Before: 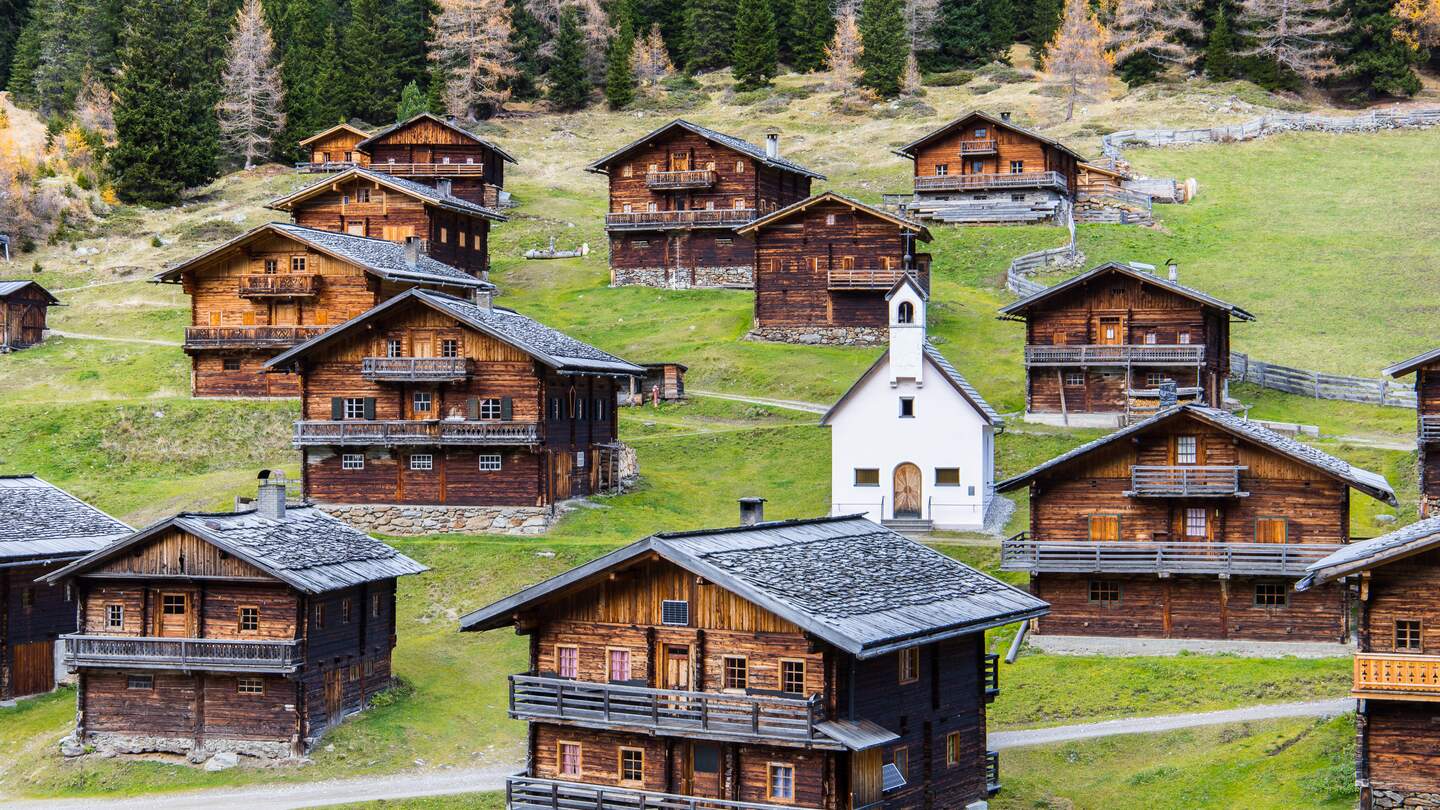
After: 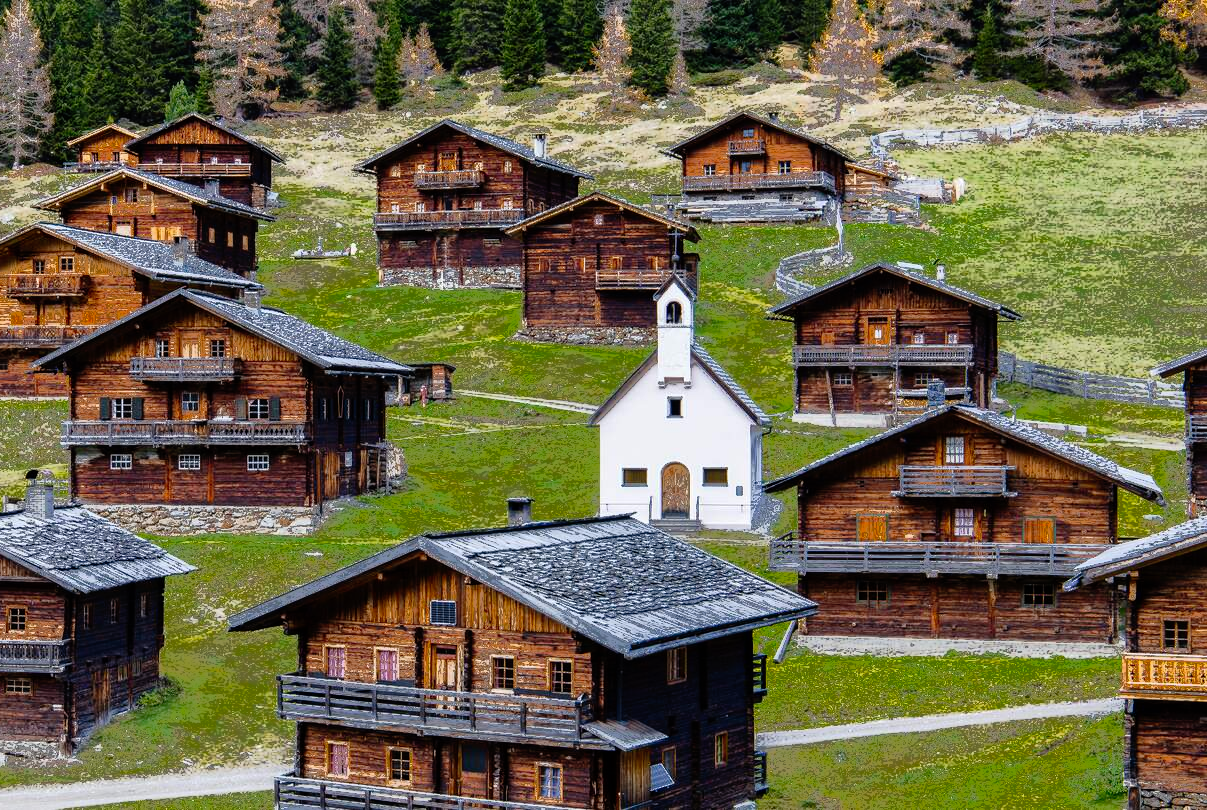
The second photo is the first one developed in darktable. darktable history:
shadows and highlights: shadows 22.7, highlights -48.71, soften with gaussian
crop: left 16.145%
tone curve: curves: ch0 [(0, 0) (0.003, 0.003) (0.011, 0.003) (0.025, 0.007) (0.044, 0.014) (0.069, 0.02) (0.1, 0.03) (0.136, 0.054) (0.177, 0.099) (0.224, 0.156) (0.277, 0.227) (0.335, 0.302) (0.399, 0.375) (0.468, 0.456) (0.543, 0.54) (0.623, 0.625) (0.709, 0.717) (0.801, 0.807) (0.898, 0.895) (1, 1)], preserve colors none
fill light: exposure -0.73 EV, center 0.69, width 2.2
